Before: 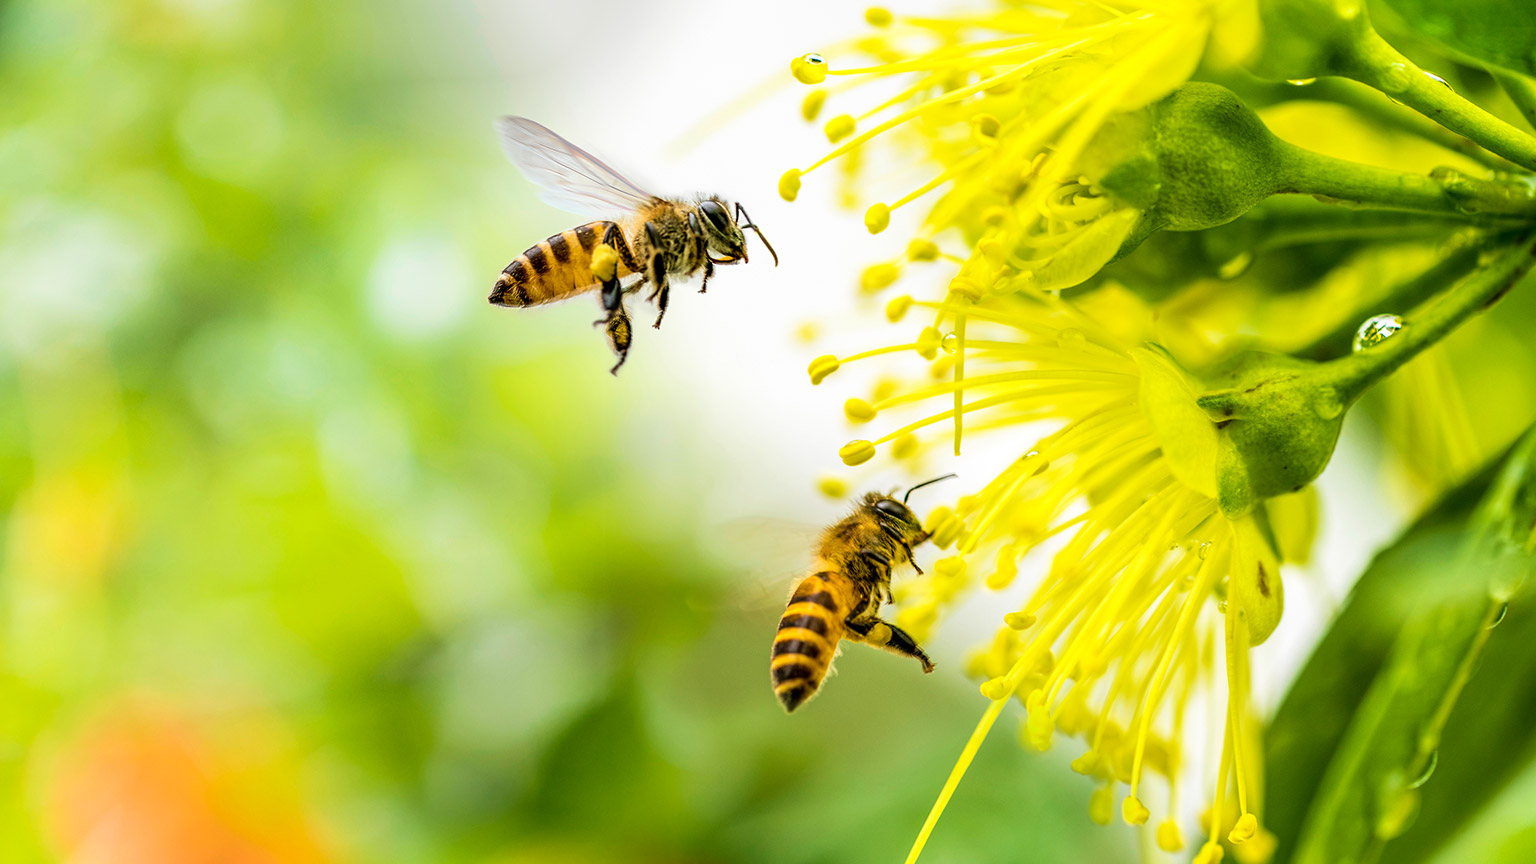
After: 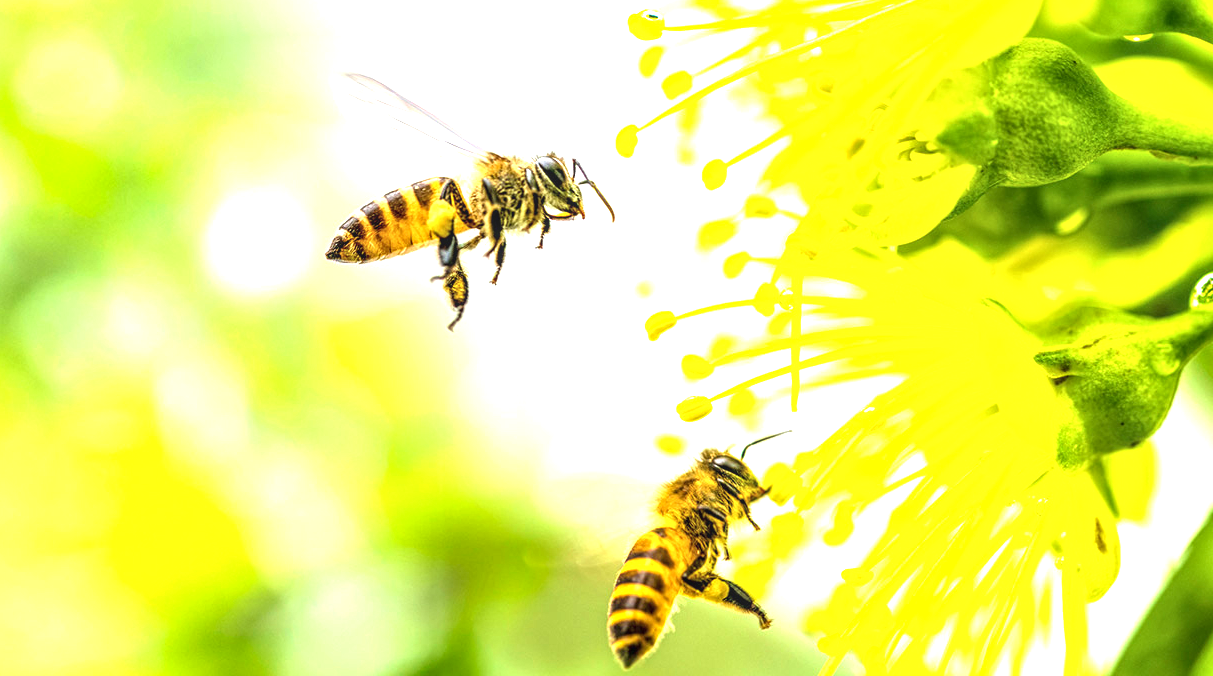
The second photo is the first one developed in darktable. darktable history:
exposure: black level correction 0, exposure 1.096 EV, compensate highlight preservation false
crop and rotate: left 10.642%, top 5.134%, right 10.347%, bottom 16.515%
local contrast: on, module defaults
